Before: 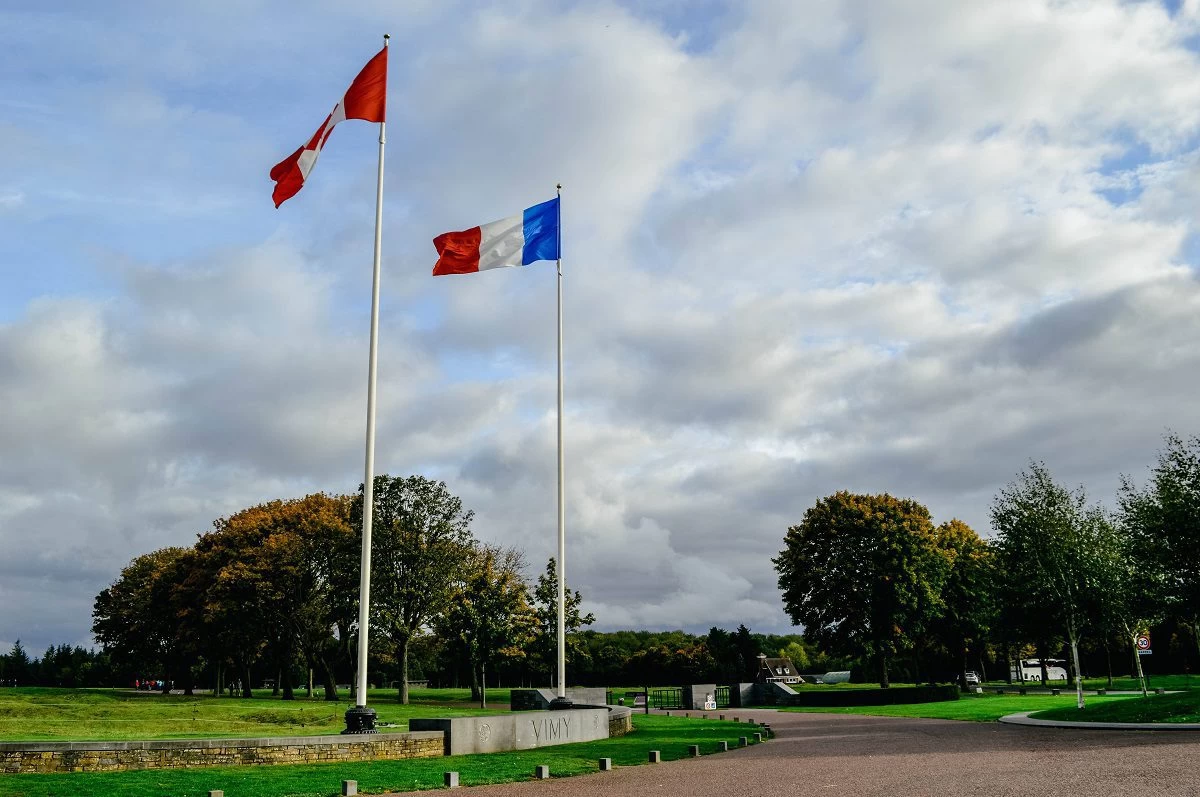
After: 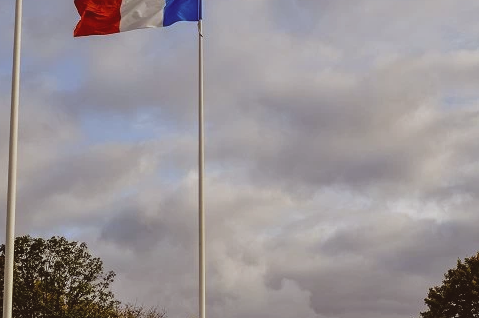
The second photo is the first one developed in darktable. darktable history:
crop: left 30%, top 30%, right 30%, bottom 30%
rgb levels: mode RGB, independent channels, levels [[0, 0.5, 1], [0, 0.521, 1], [0, 0.536, 1]]
exposure: black level correction -0.015, exposure -0.5 EV, compensate highlight preservation false
